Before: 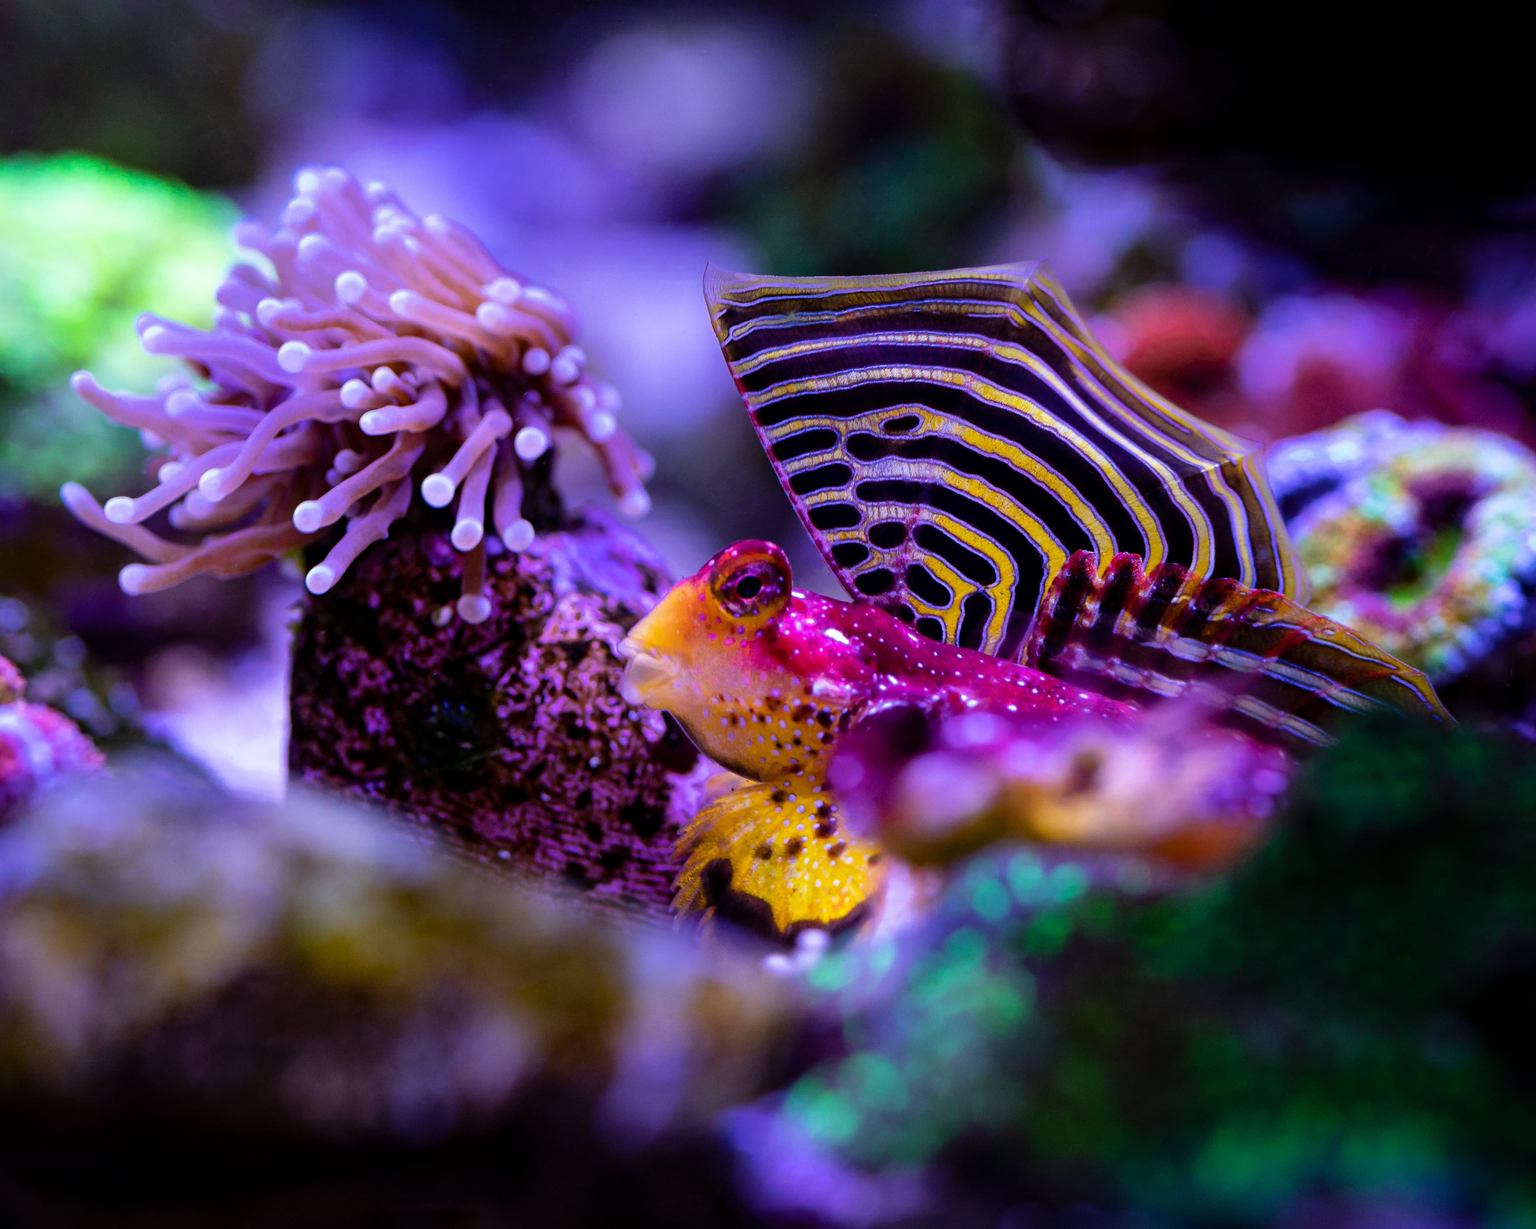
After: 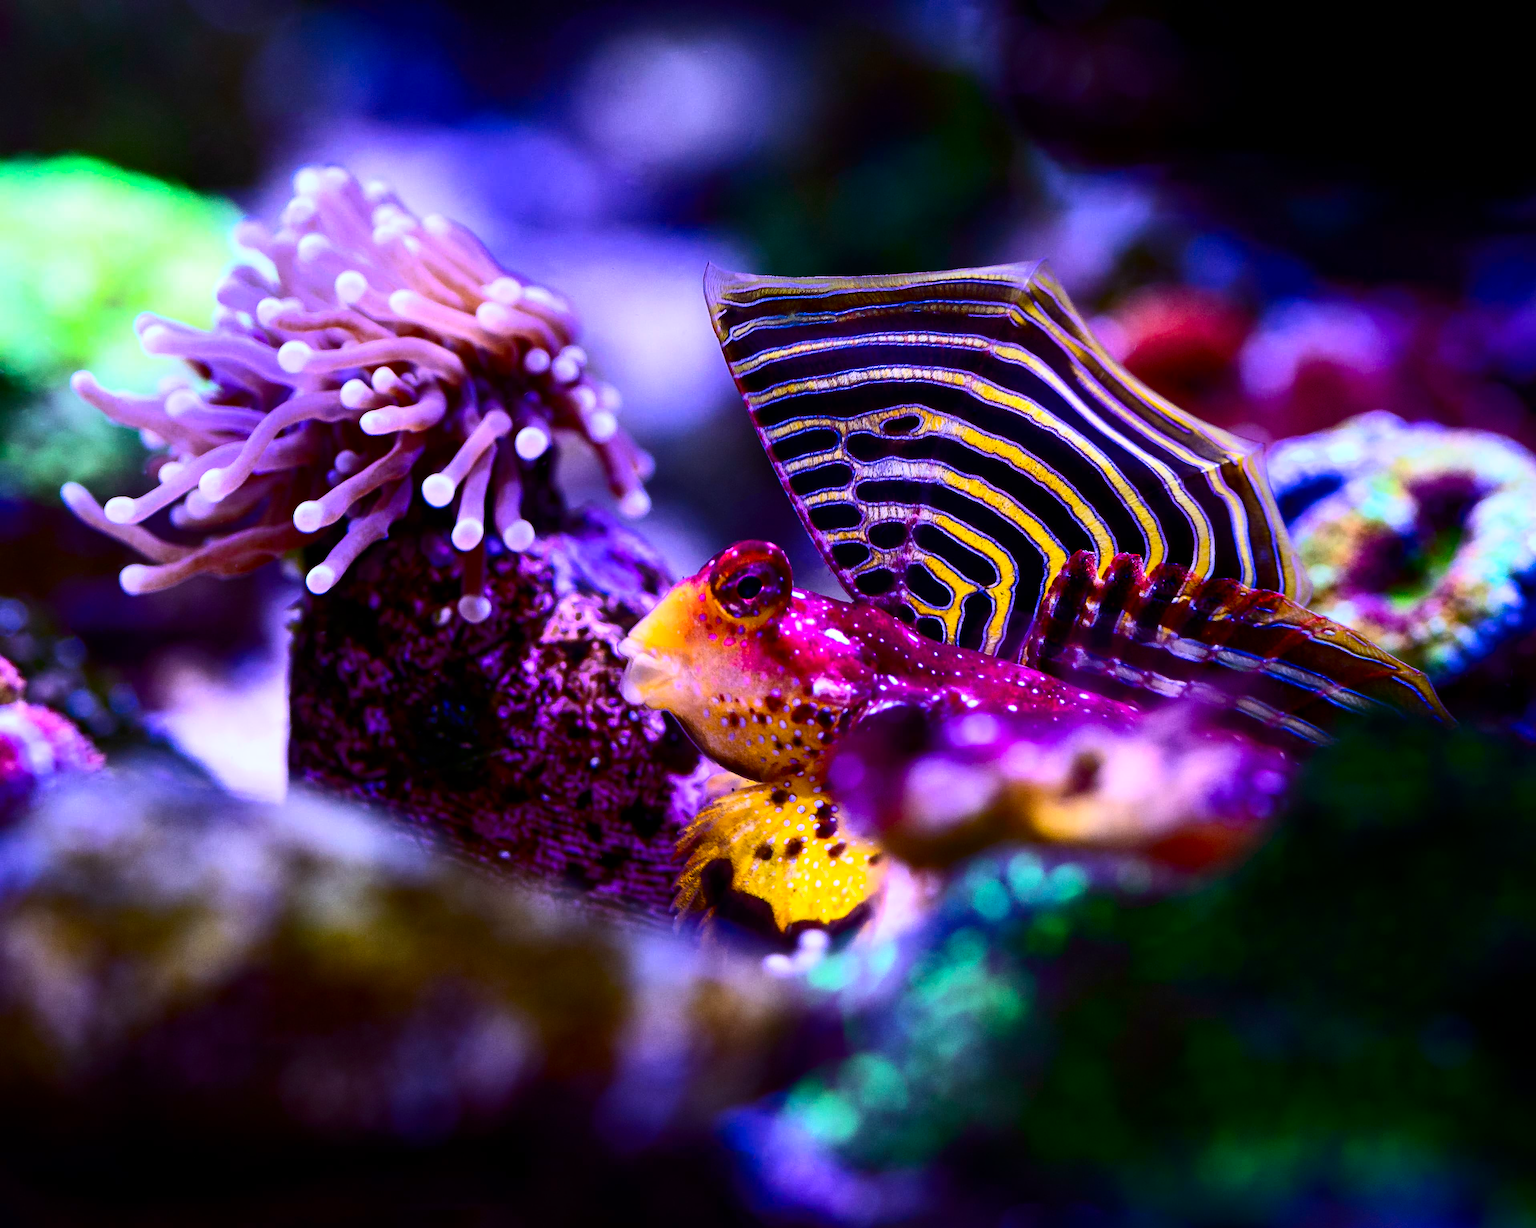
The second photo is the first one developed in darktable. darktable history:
contrast brightness saturation: contrast 0.403, brightness 0.045, saturation 0.252
